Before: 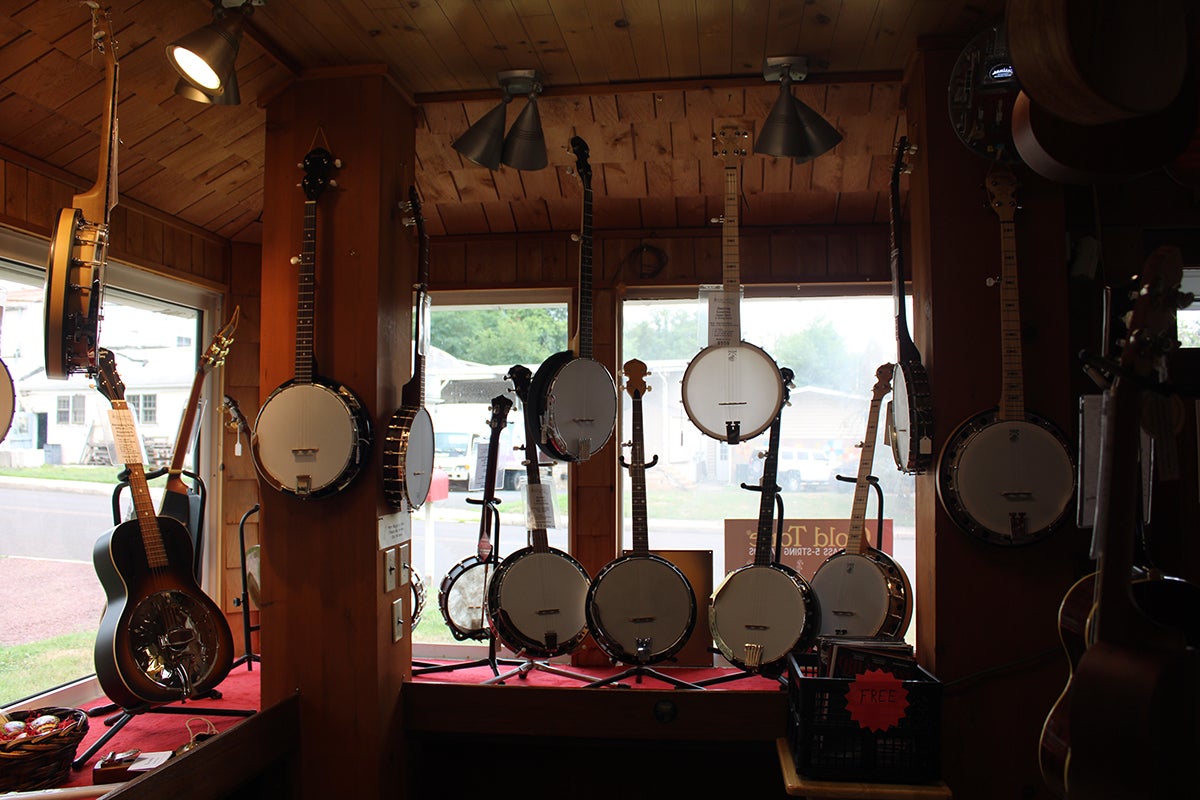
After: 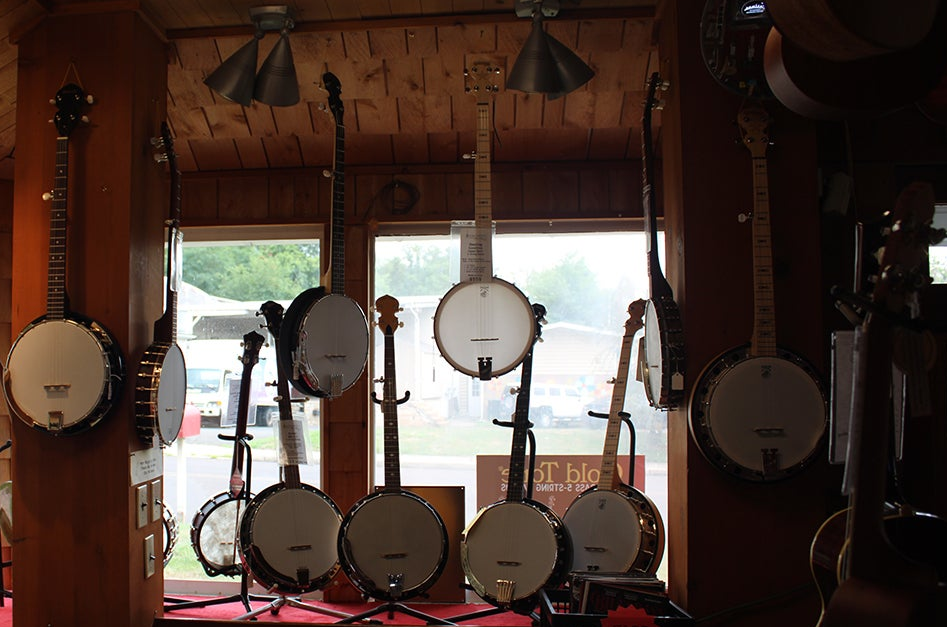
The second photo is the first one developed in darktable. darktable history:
exposure: compensate highlight preservation false
crop and rotate: left 20.673%, top 8.041%, right 0.328%, bottom 13.517%
